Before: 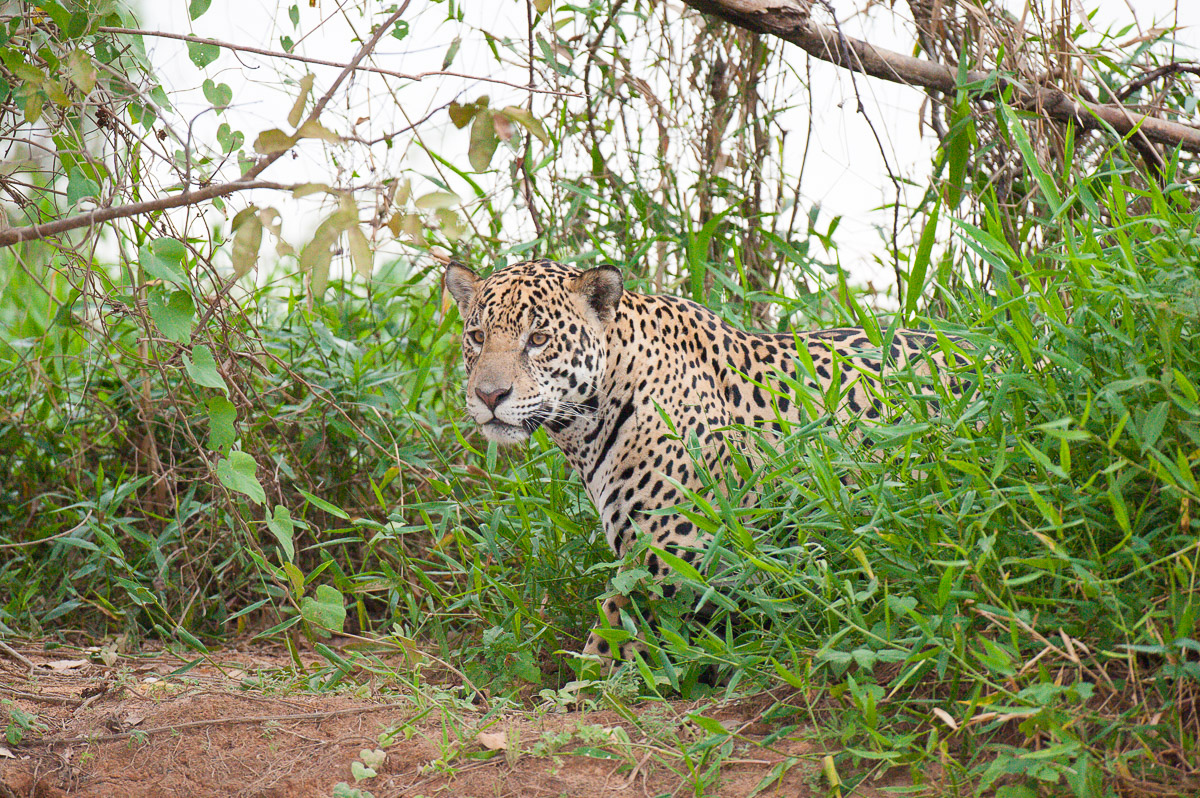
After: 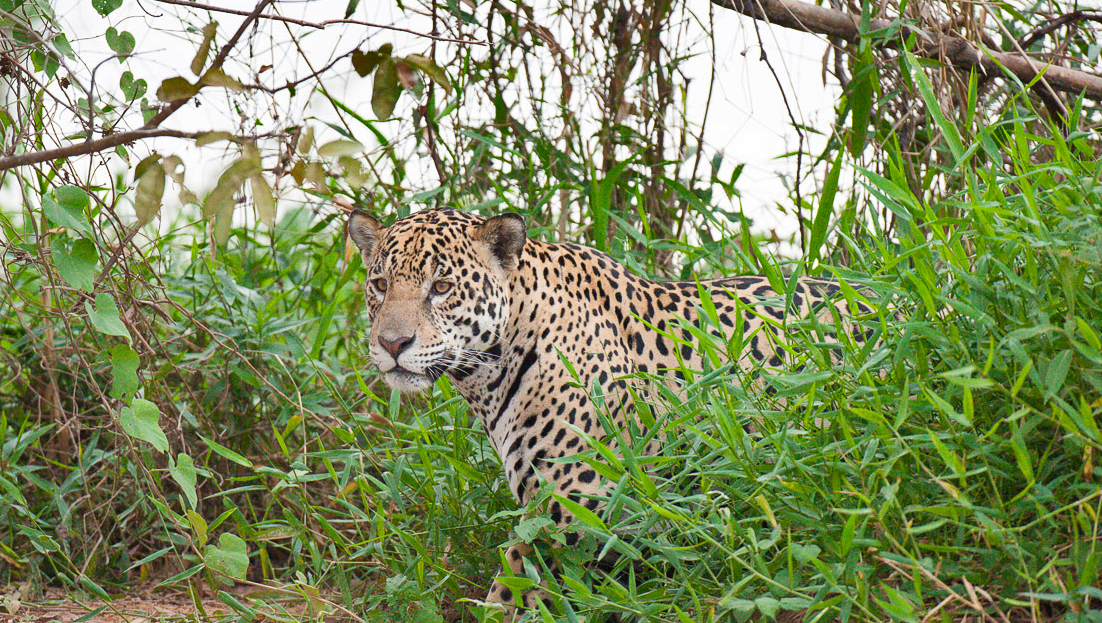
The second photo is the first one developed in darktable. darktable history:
crop: left 8.123%, top 6.549%, bottom 15.318%
shadows and highlights: shadows 30.66, highlights -63.09, shadows color adjustment 98.01%, highlights color adjustment 58.74%, soften with gaussian
